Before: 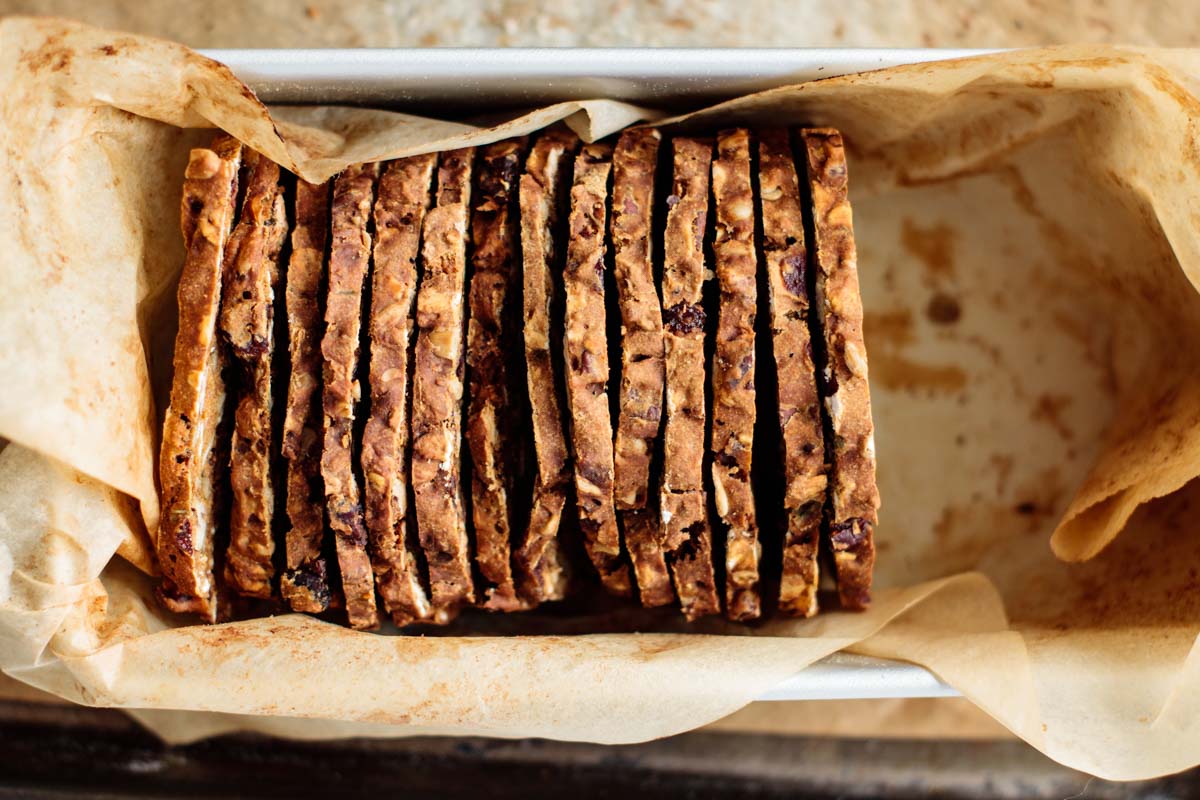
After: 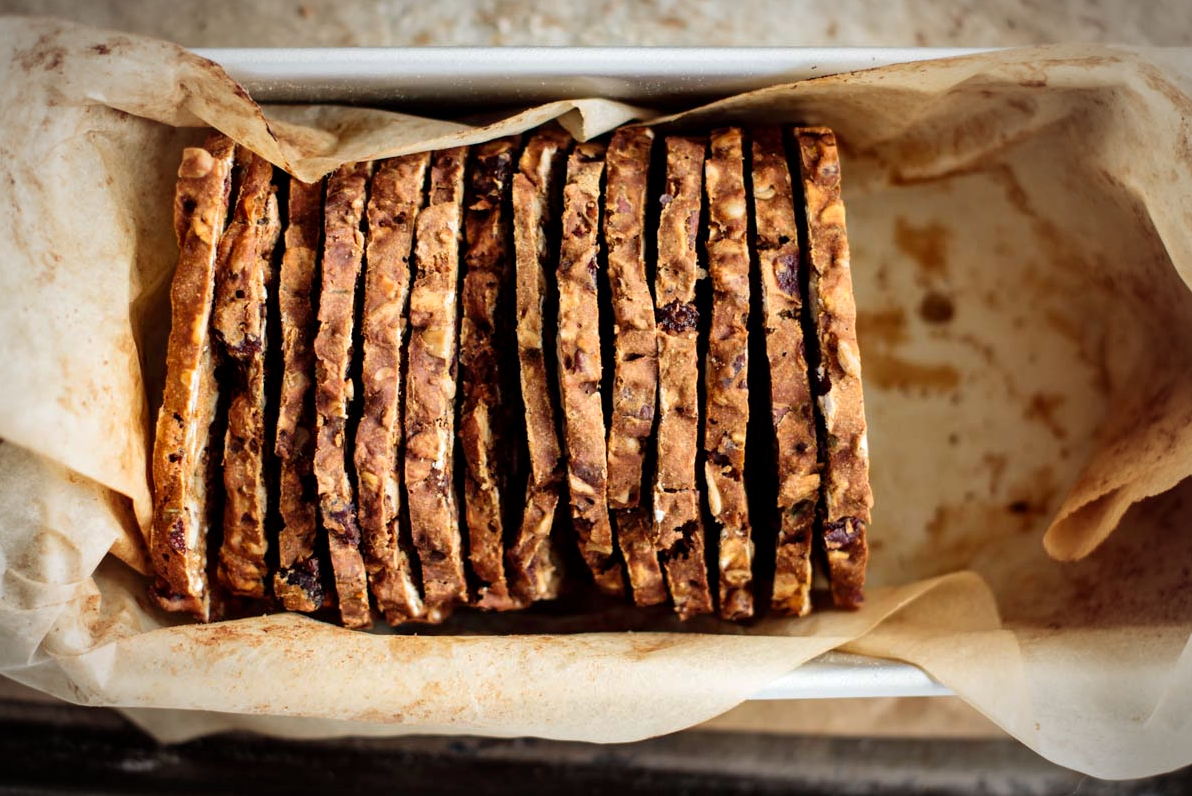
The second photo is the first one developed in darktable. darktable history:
vignetting: automatic ratio true
crop and rotate: left 0.614%, top 0.179%, bottom 0.309%
local contrast: mode bilateral grid, contrast 20, coarseness 50, detail 120%, midtone range 0.2
